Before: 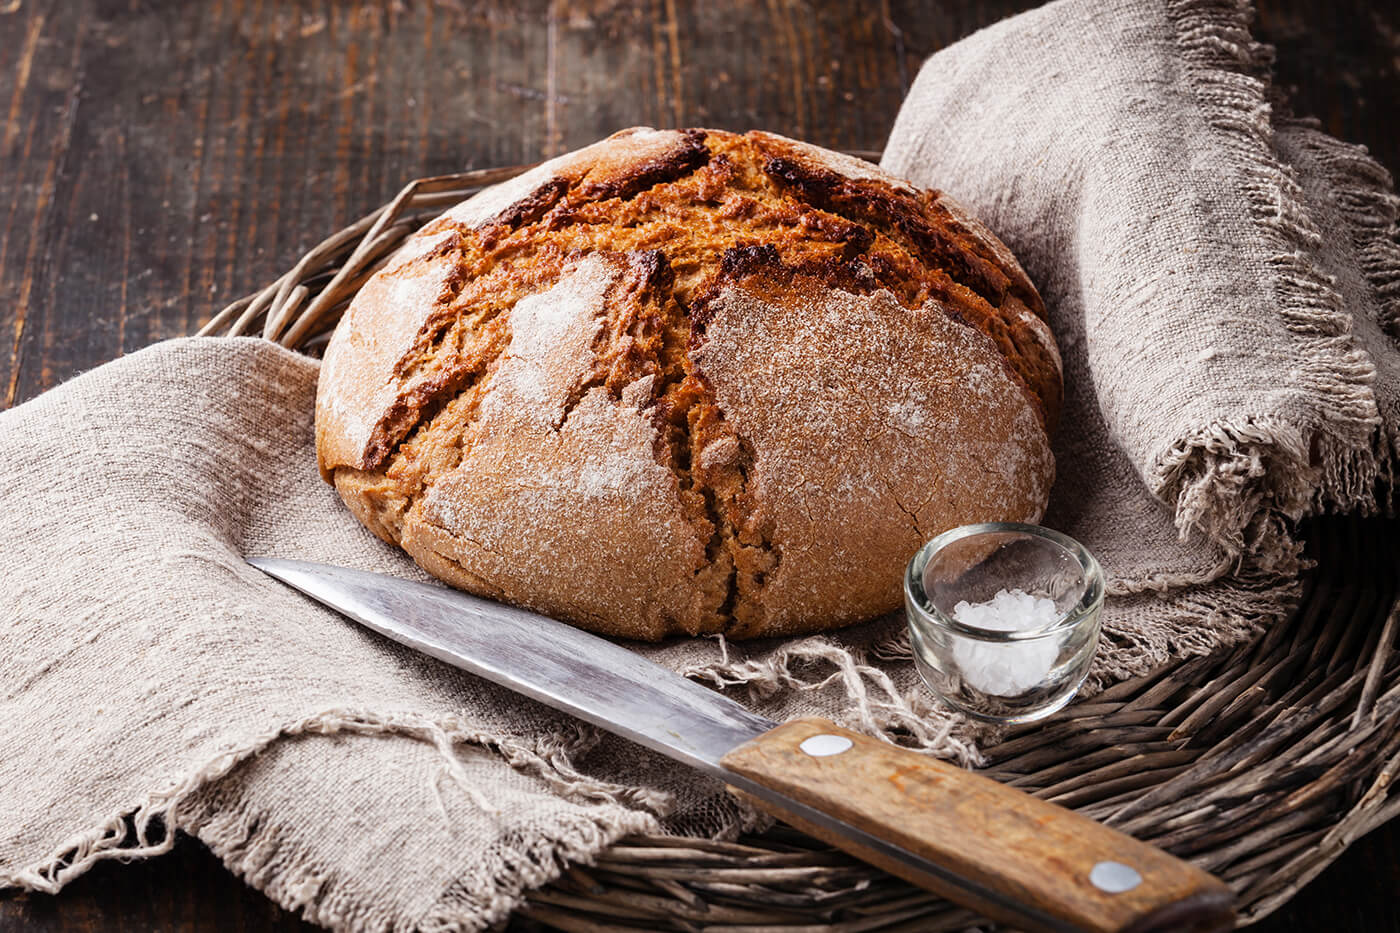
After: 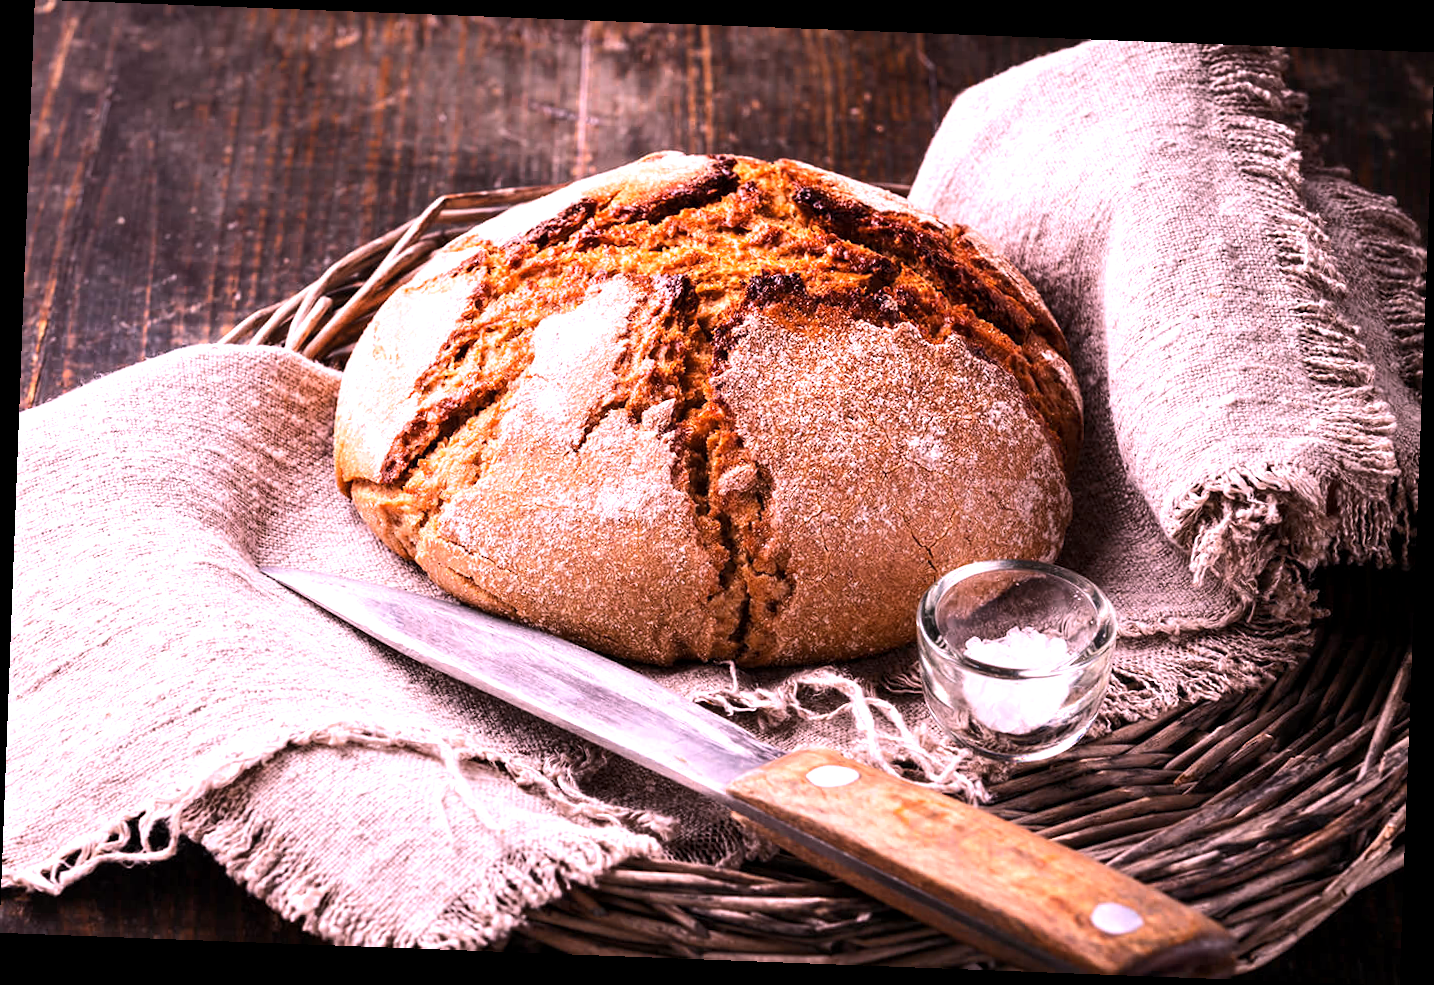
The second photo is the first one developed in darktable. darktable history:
white balance: red 1.188, blue 1.11
local contrast: highlights 100%, shadows 100%, detail 120%, midtone range 0.2
tone equalizer: -8 EV 0.001 EV, -7 EV -0.002 EV, -6 EV 0.002 EV, -5 EV -0.03 EV, -4 EV -0.116 EV, -3 EV -0.169 EV, -2 EV 0.24 EV, -1 EV 0.702 EV, +0 EV 0.493 EV
rotate and perspective: rotation 2.17°, automatic cropping off
